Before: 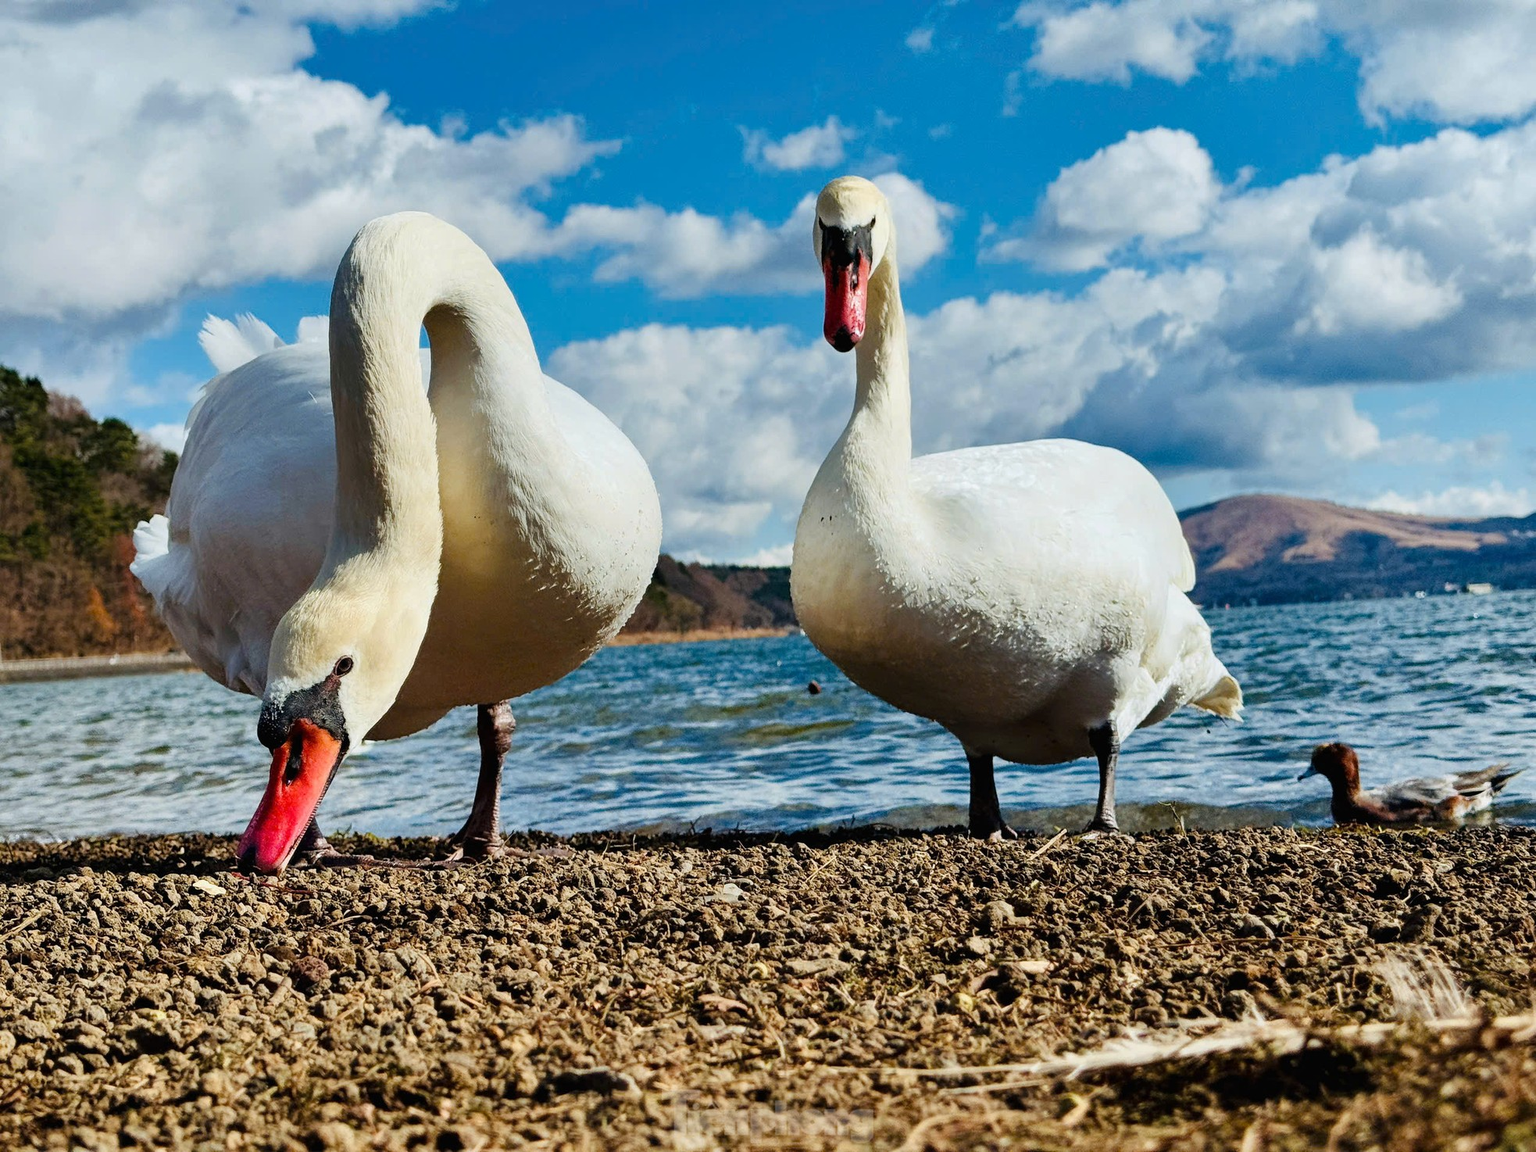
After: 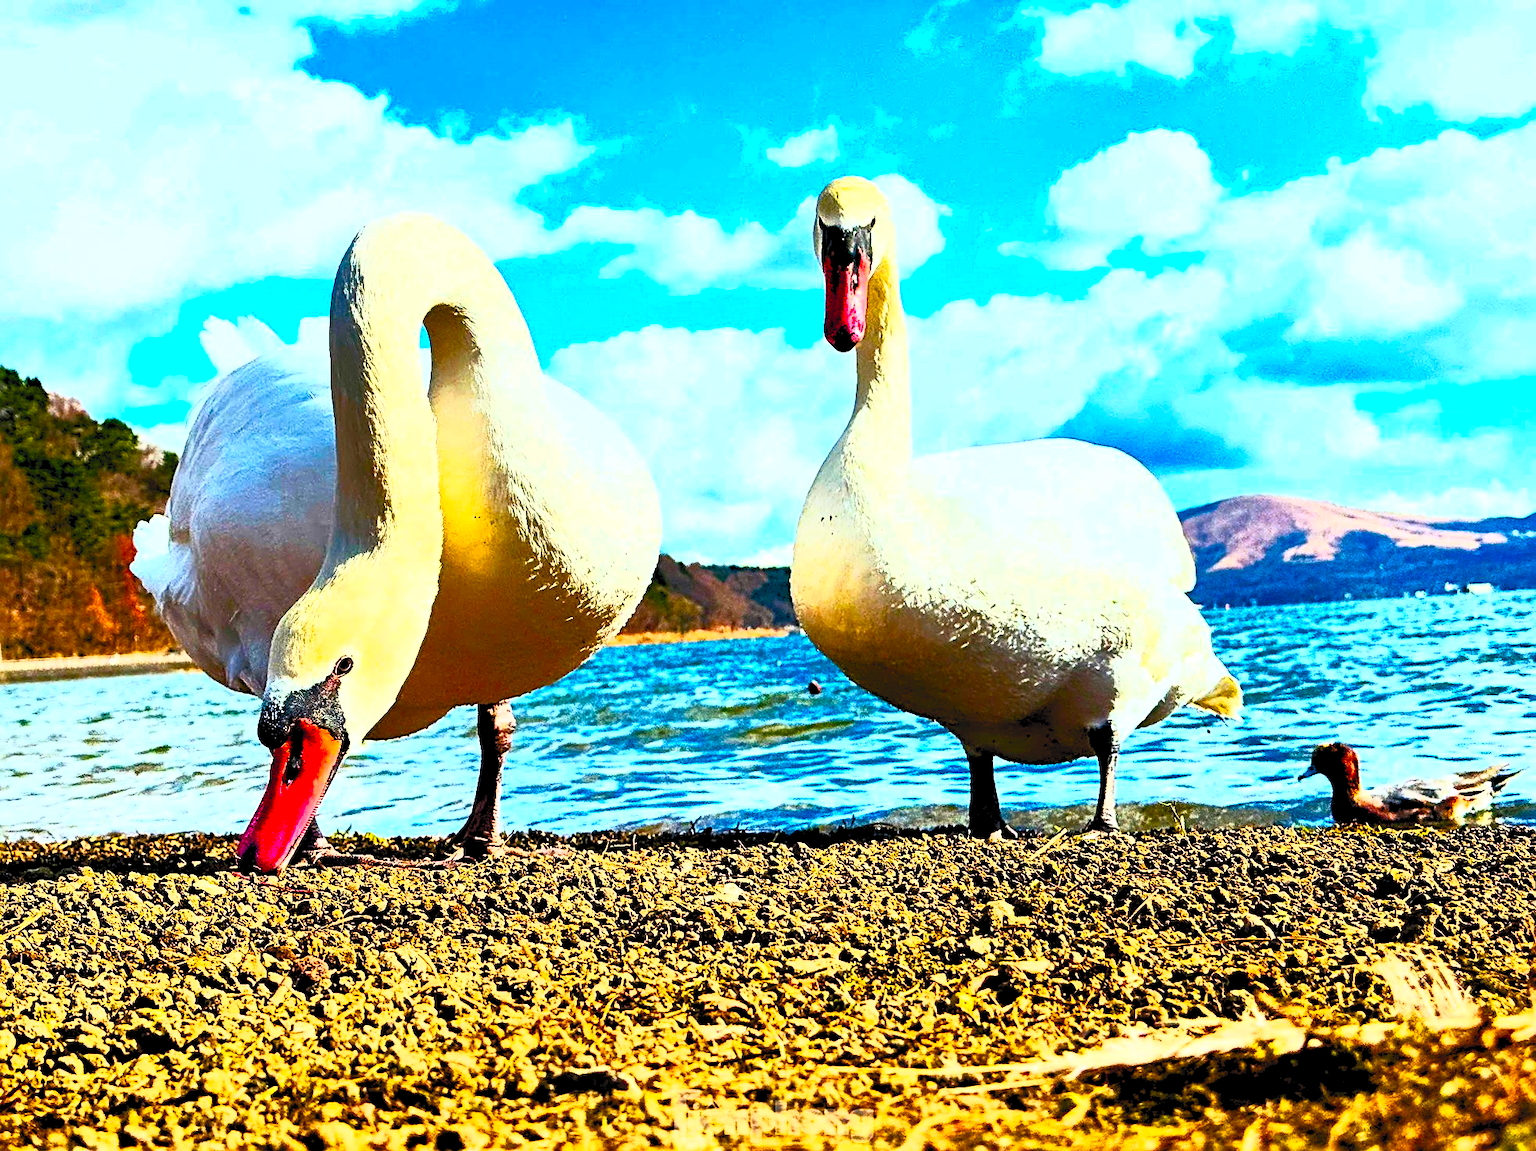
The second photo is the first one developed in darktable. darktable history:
color balance rgb: global offset › luminance -0.511%, perceptual saturation grading › global saturation 31.281%, perceptual brilliance grading › global brilliance 2.583%, perceptual brilliance grading › highlights -2.233%, perceptual brilliance grading › shadows 3.516%
contrast brightness saturation: contrast 0.988, brightness 0.998, saturation 0.991
sharpen: radius 2.536, amount 0.617
